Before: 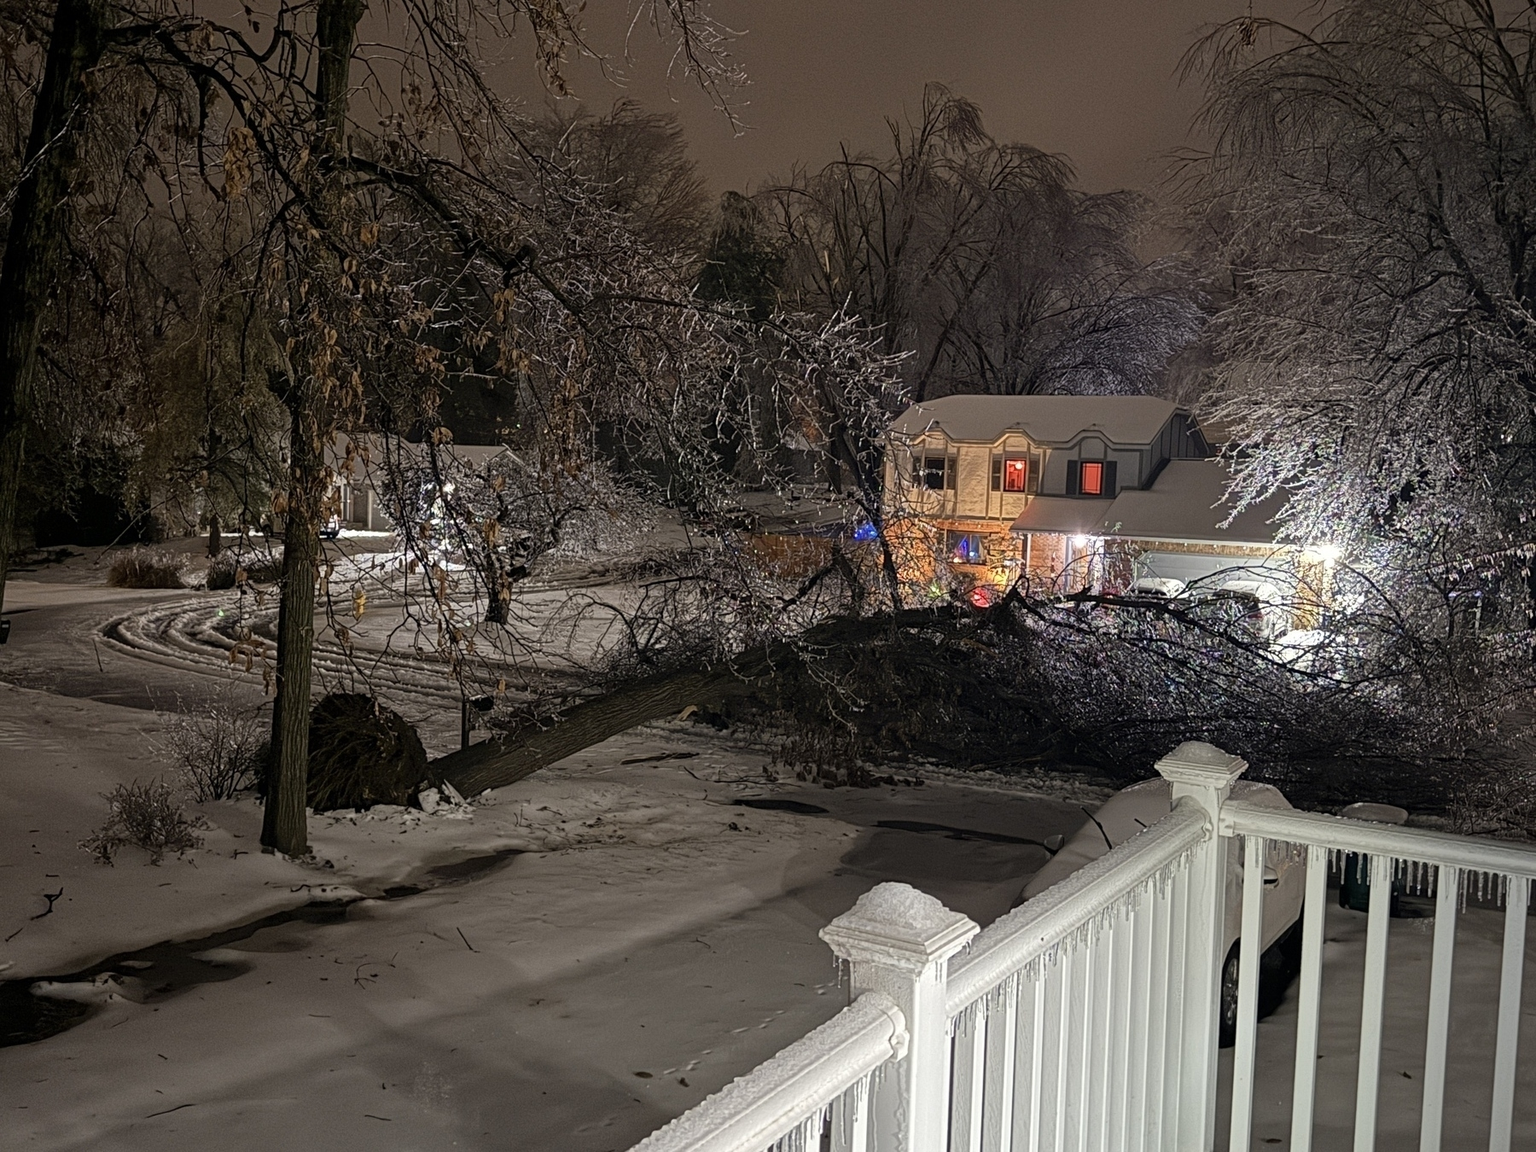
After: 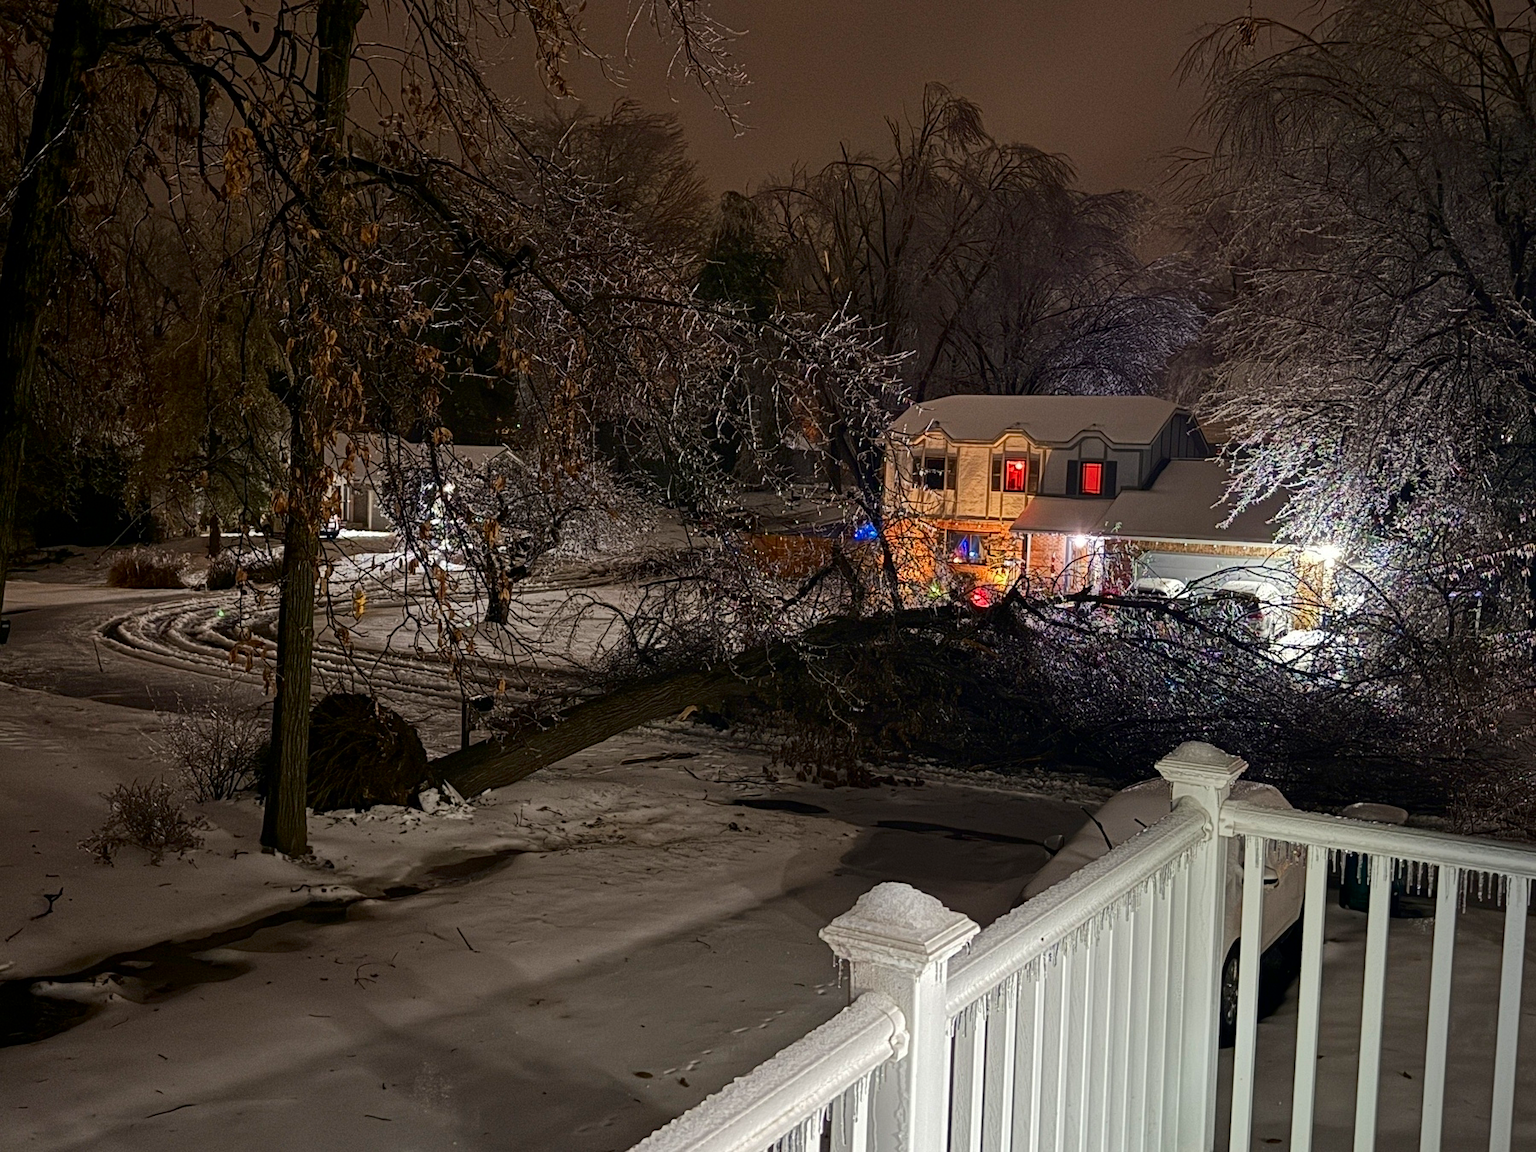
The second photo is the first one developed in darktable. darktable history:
base curve: curves: ch0 [(0, 0) (0.235, 0.266) (0.503, 0.496) (0.786, 0.72) (1, 1)]
contrast brightness saturation: contrast 0.12, brightness -0.12, saturation 0.2
